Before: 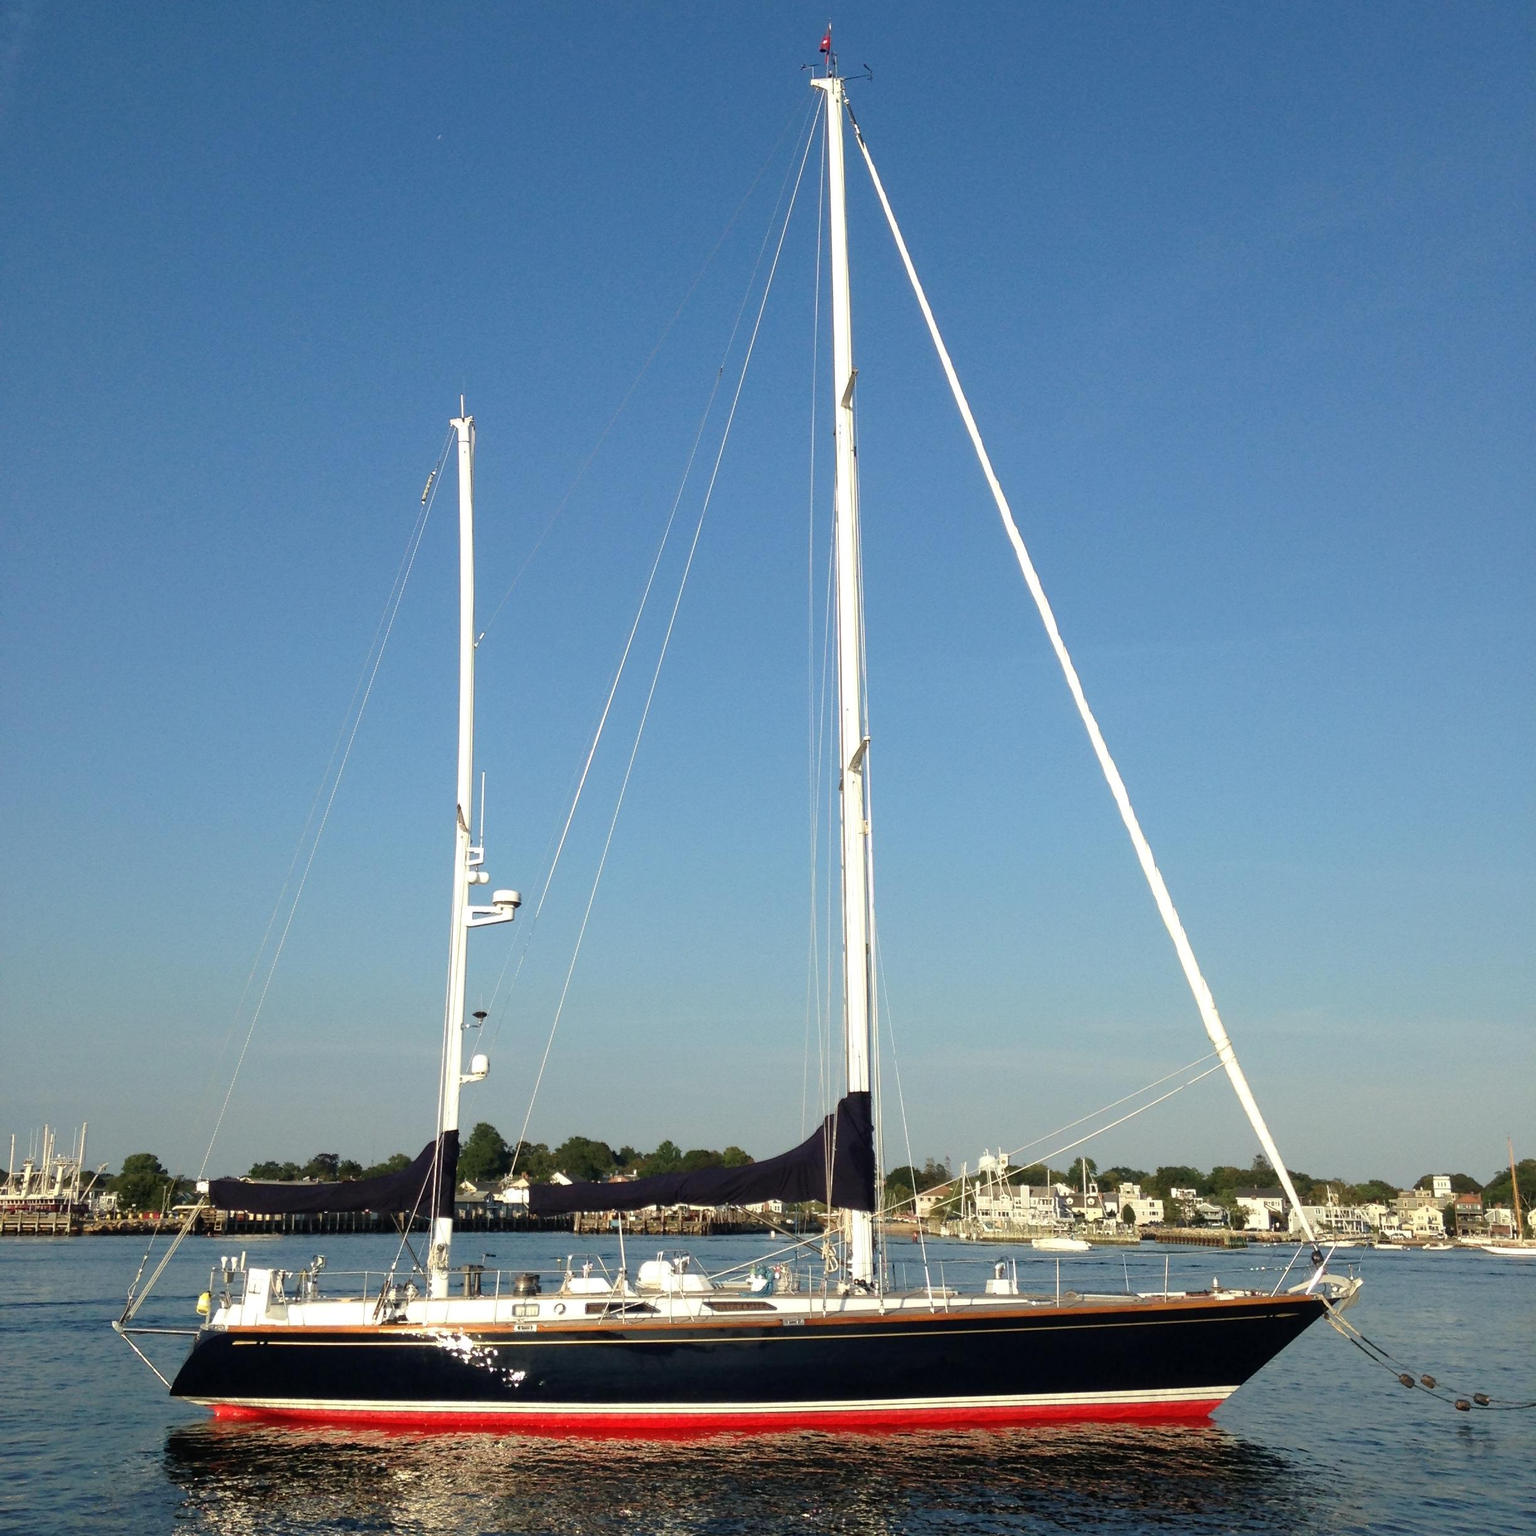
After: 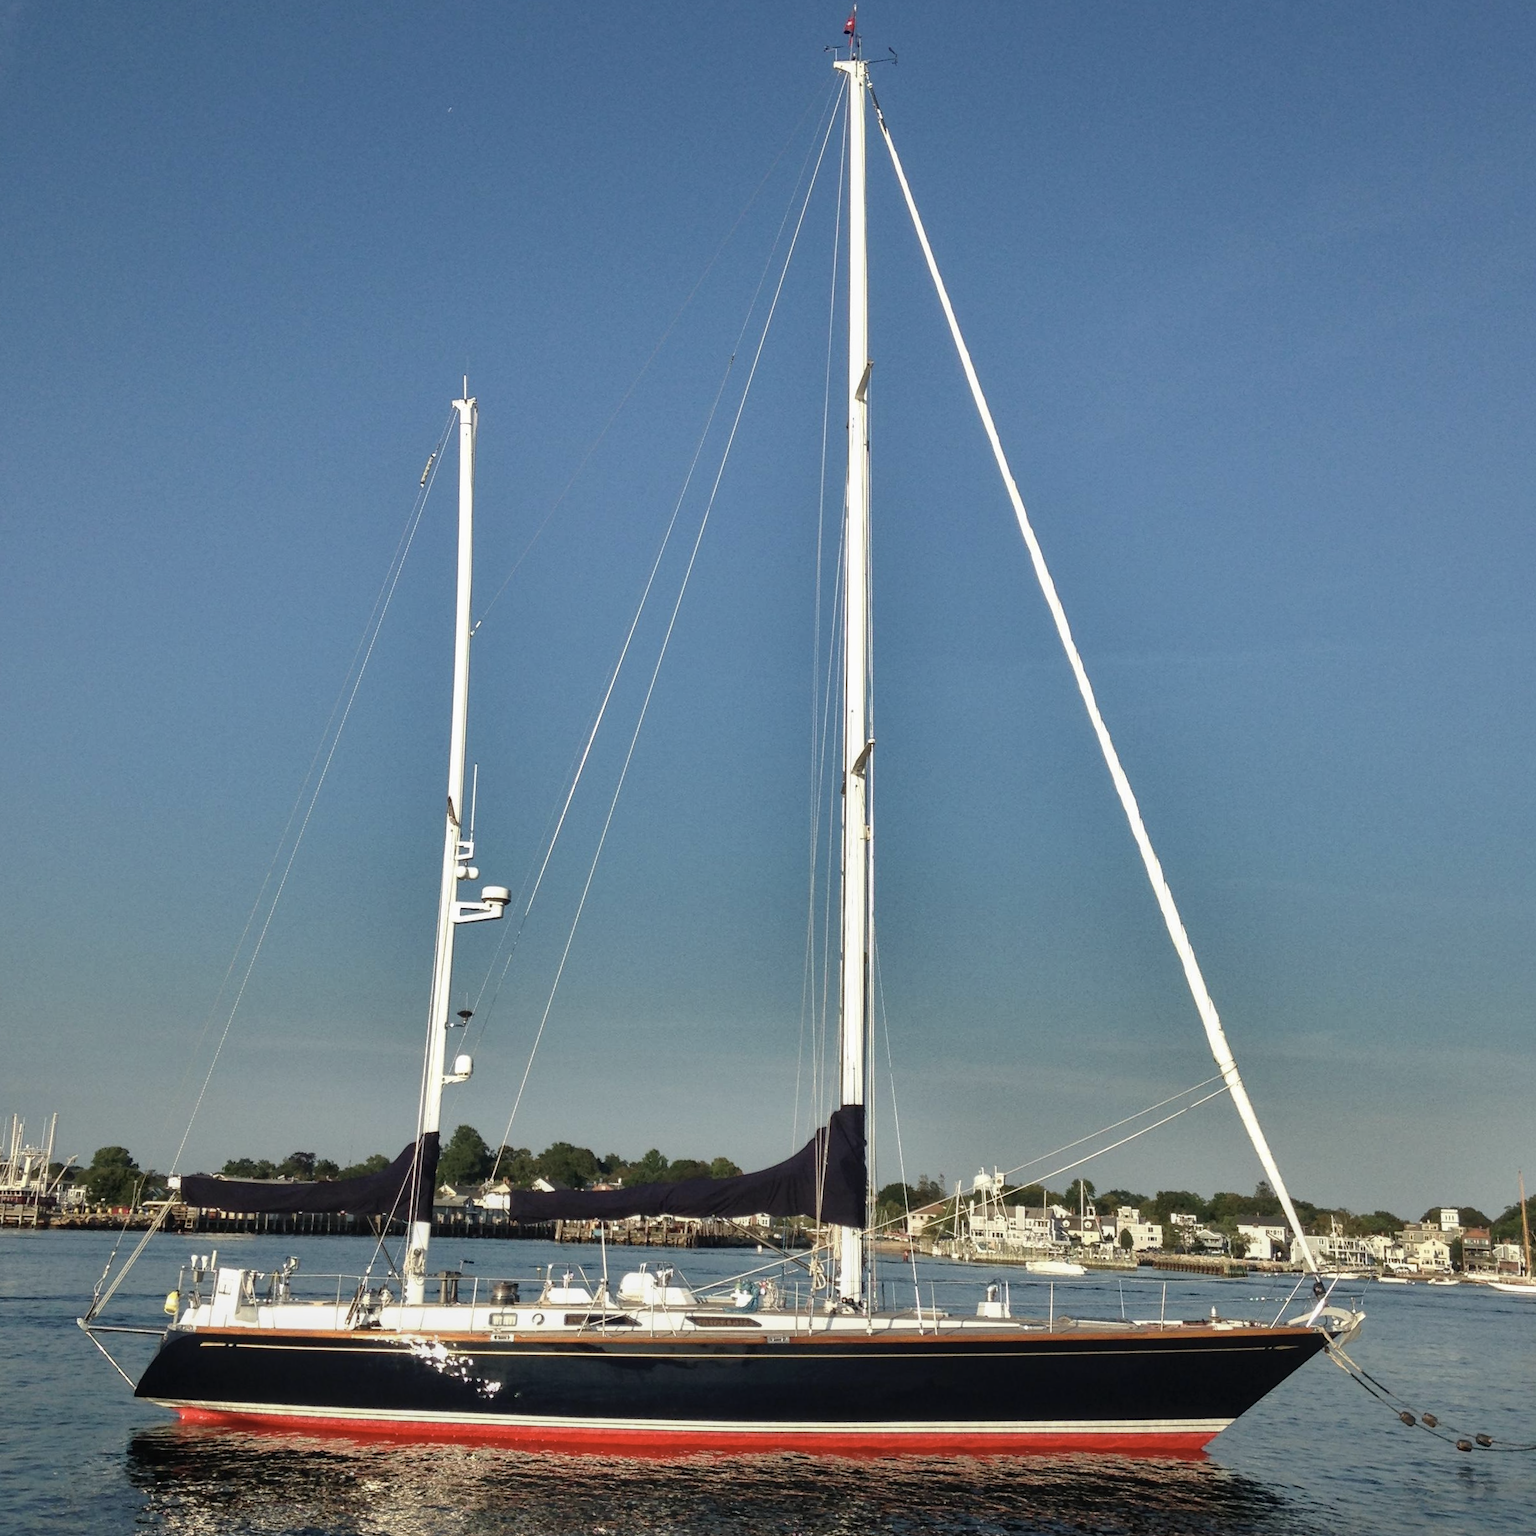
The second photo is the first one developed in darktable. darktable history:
color correction: saturation 0.8
local contrast: detail 110%
shadows and highlights: shadows 19.13, highlights -83.41, soften with gaussian
crop and rotate: angle -1.69°
